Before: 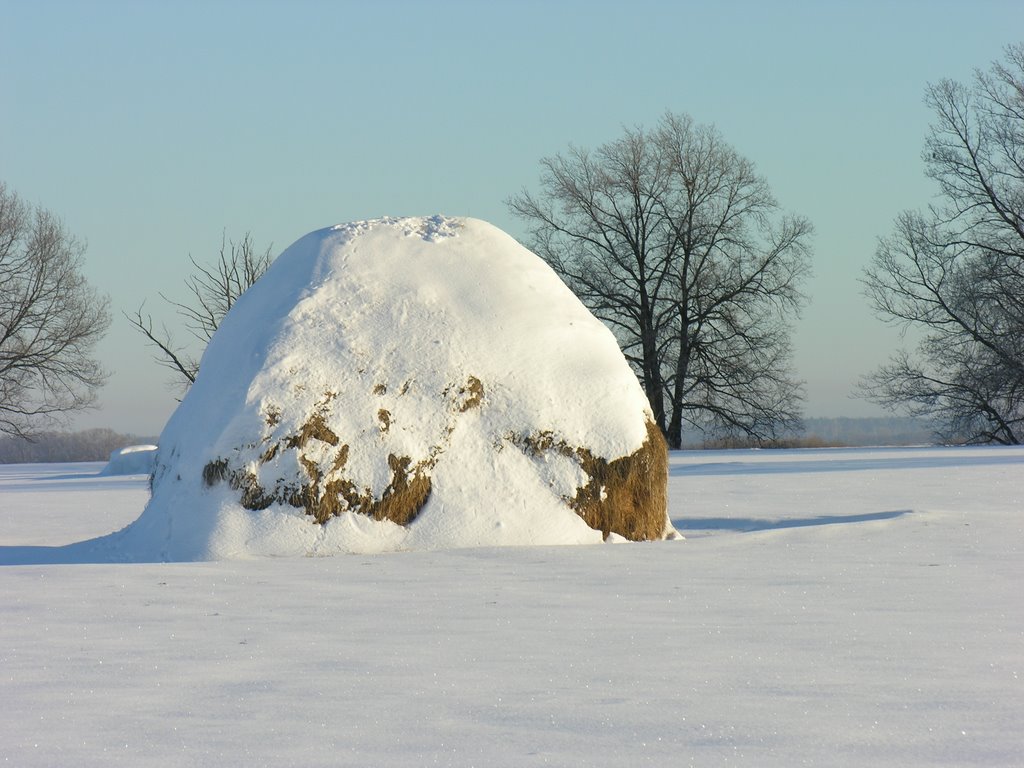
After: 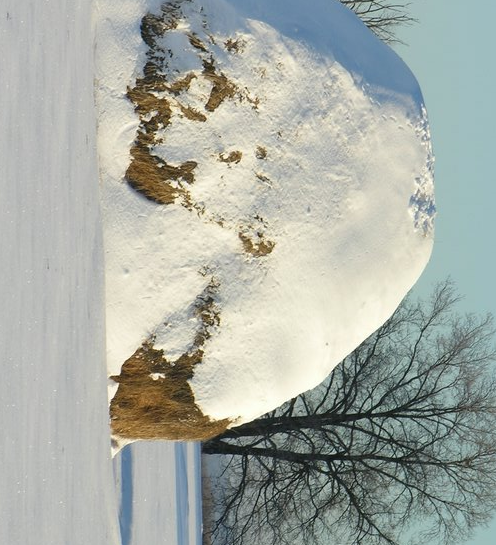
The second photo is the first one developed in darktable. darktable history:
orientation: orientation rotate -90°
crop and rotate: left 15.321%, top 22.245%, right 20.014%, bottom 24.468%
